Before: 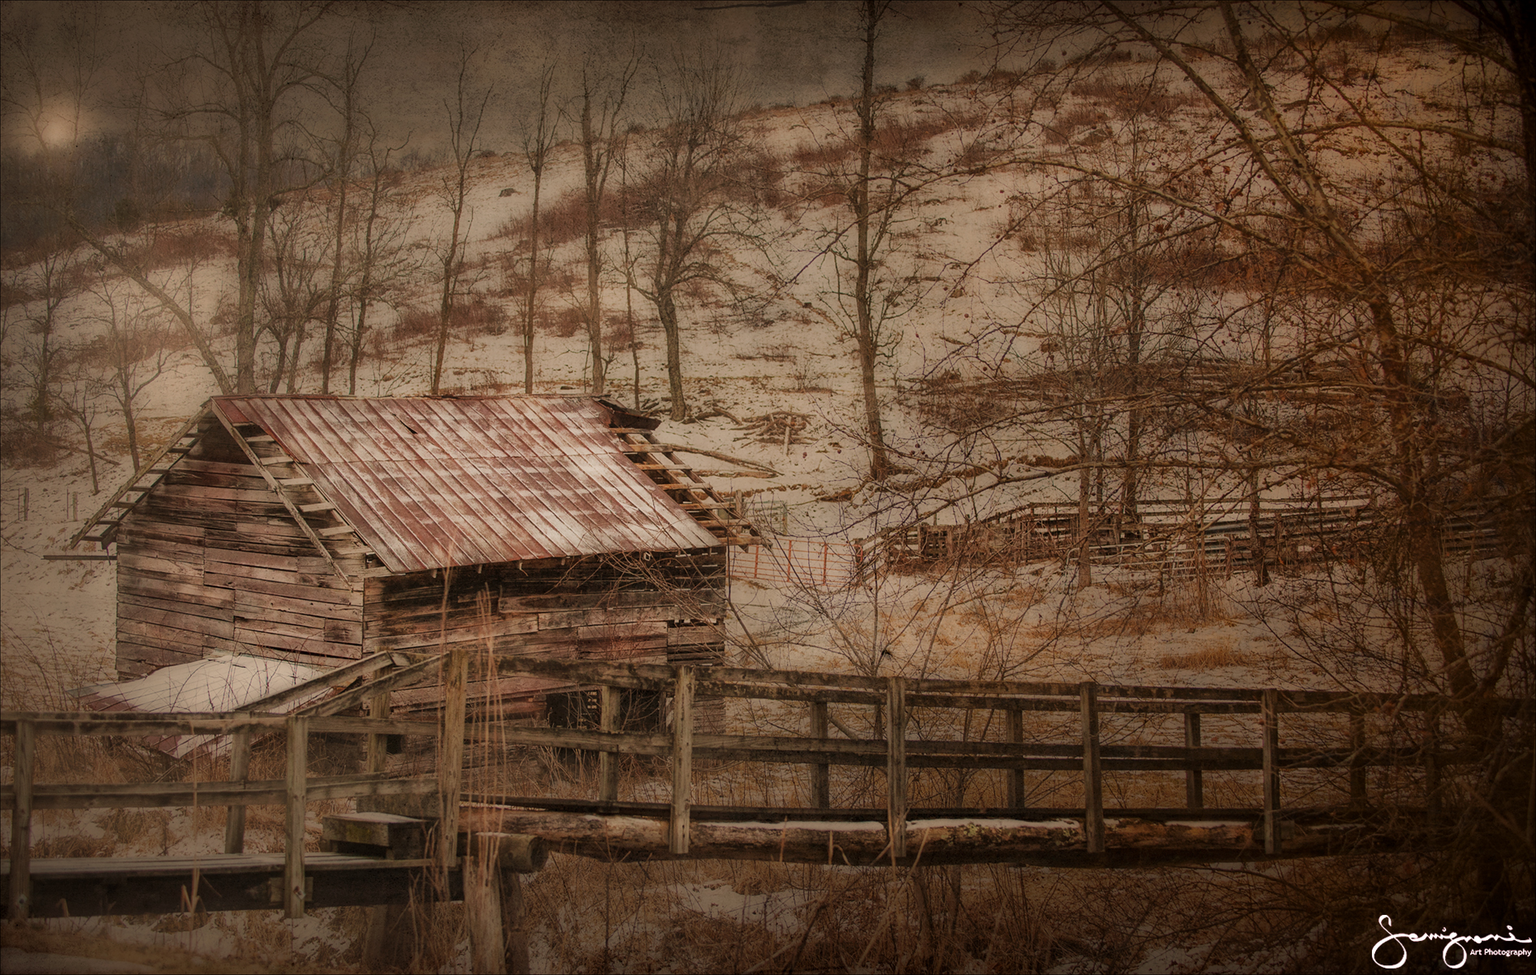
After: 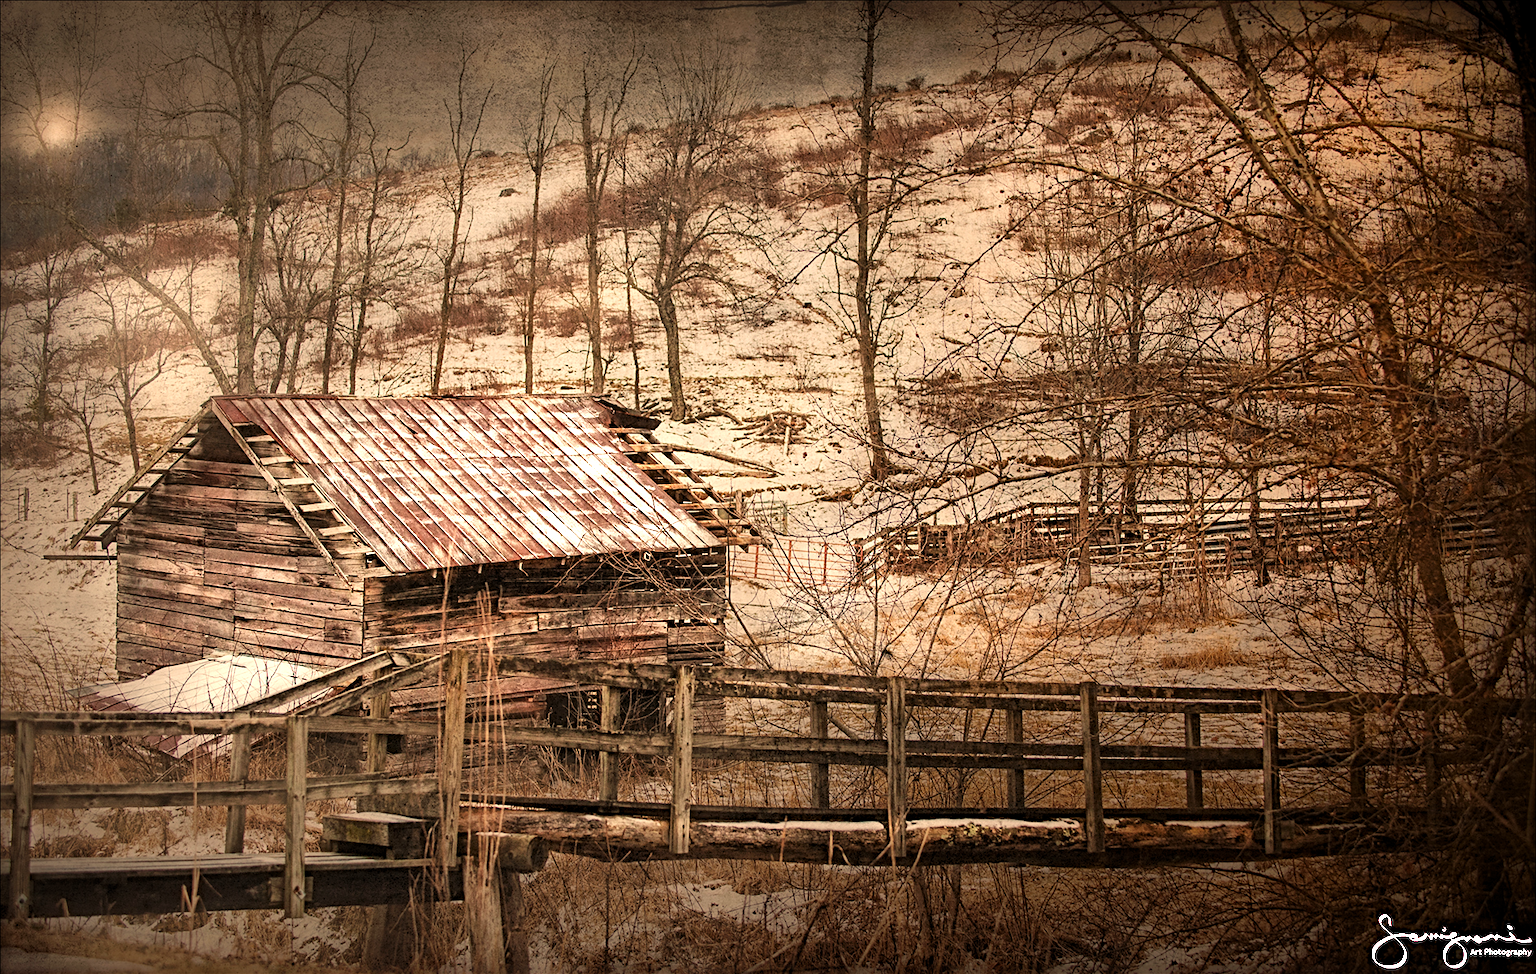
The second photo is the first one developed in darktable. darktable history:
sharpen: radius 4.881
levels: white 99.9%, levels [0.012, 0.367, 0.697]
